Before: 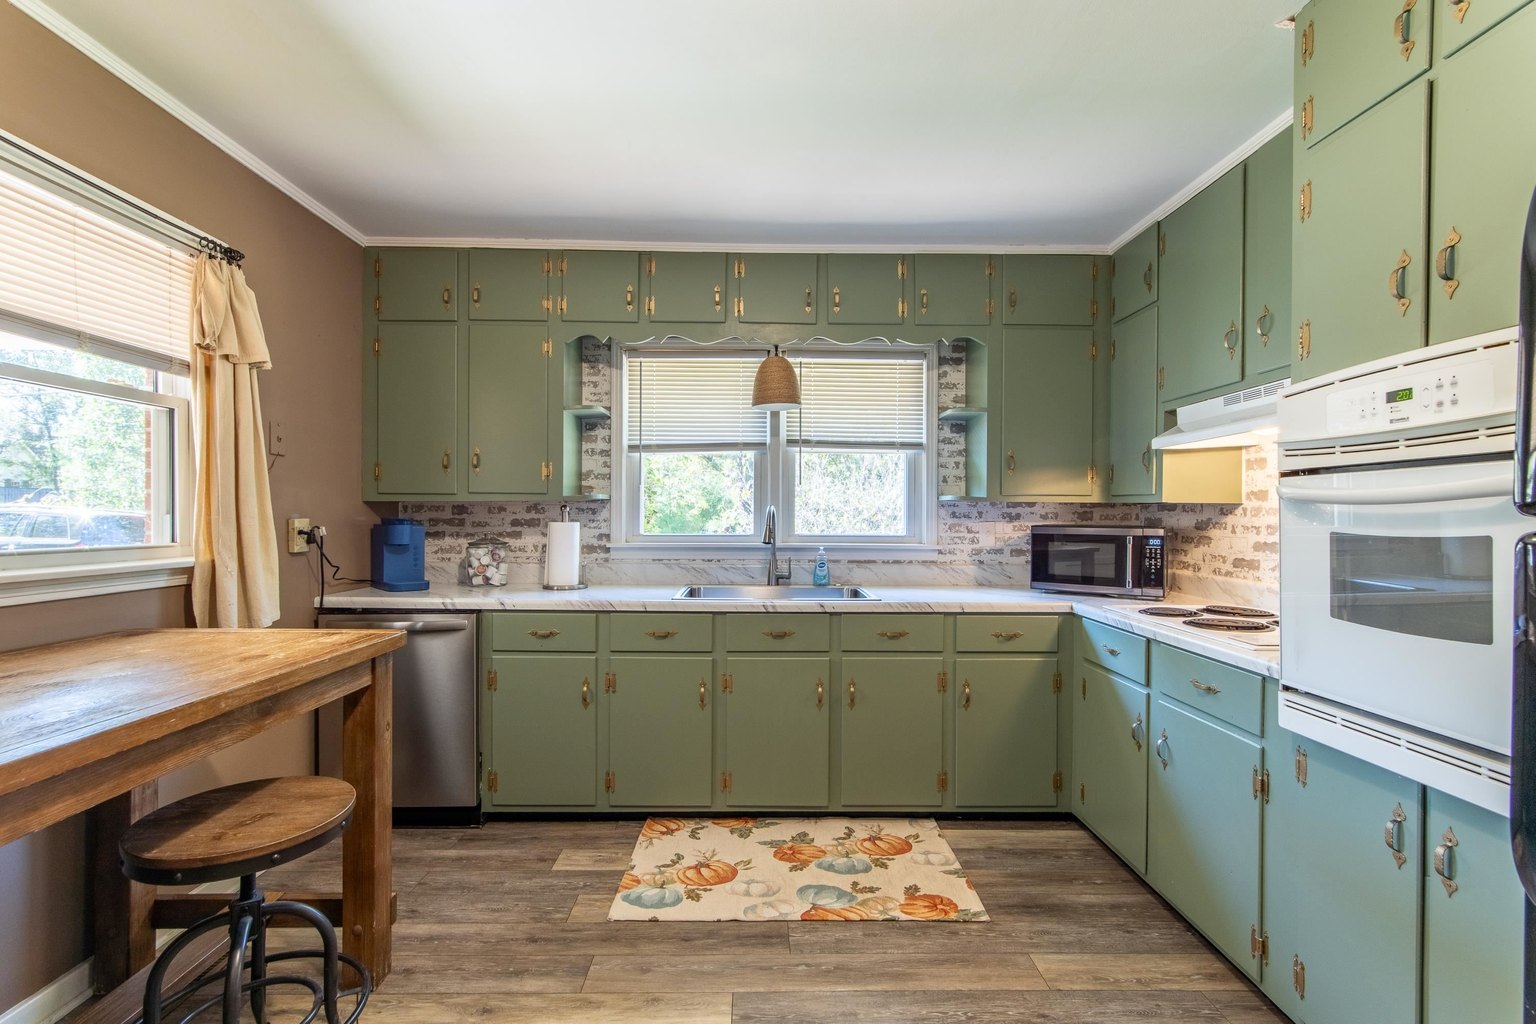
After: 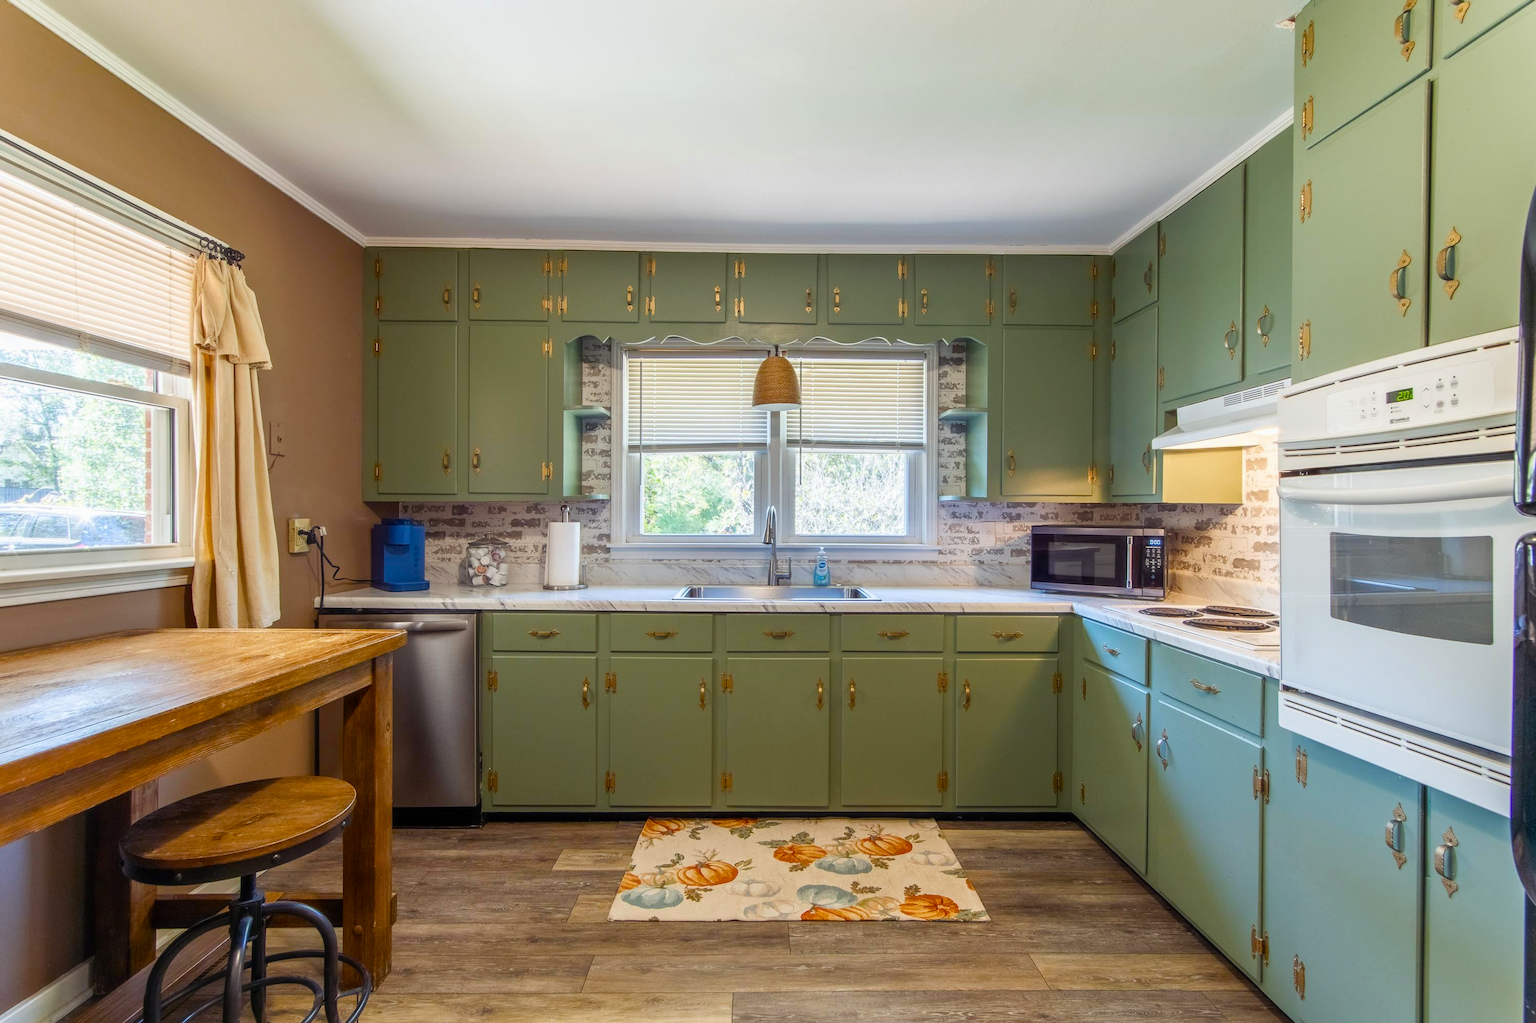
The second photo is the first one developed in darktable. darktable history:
color balance rgb: shadows lift › chroma 3.038%, shadows lift › hue 279.59°, power › luminance -8.781%, perceptual saturation grading › global saturation 40.27%, perceptual saturation grading › highlights -25.866%, perceptual saturation grading › mid-tones 34.636%, perceptual saturation grading › shadows 34.724%, global vibrance 12.709%
haze removal: strength -0.103, compatibility mode true, adaptive false
levels: black 0.067%
